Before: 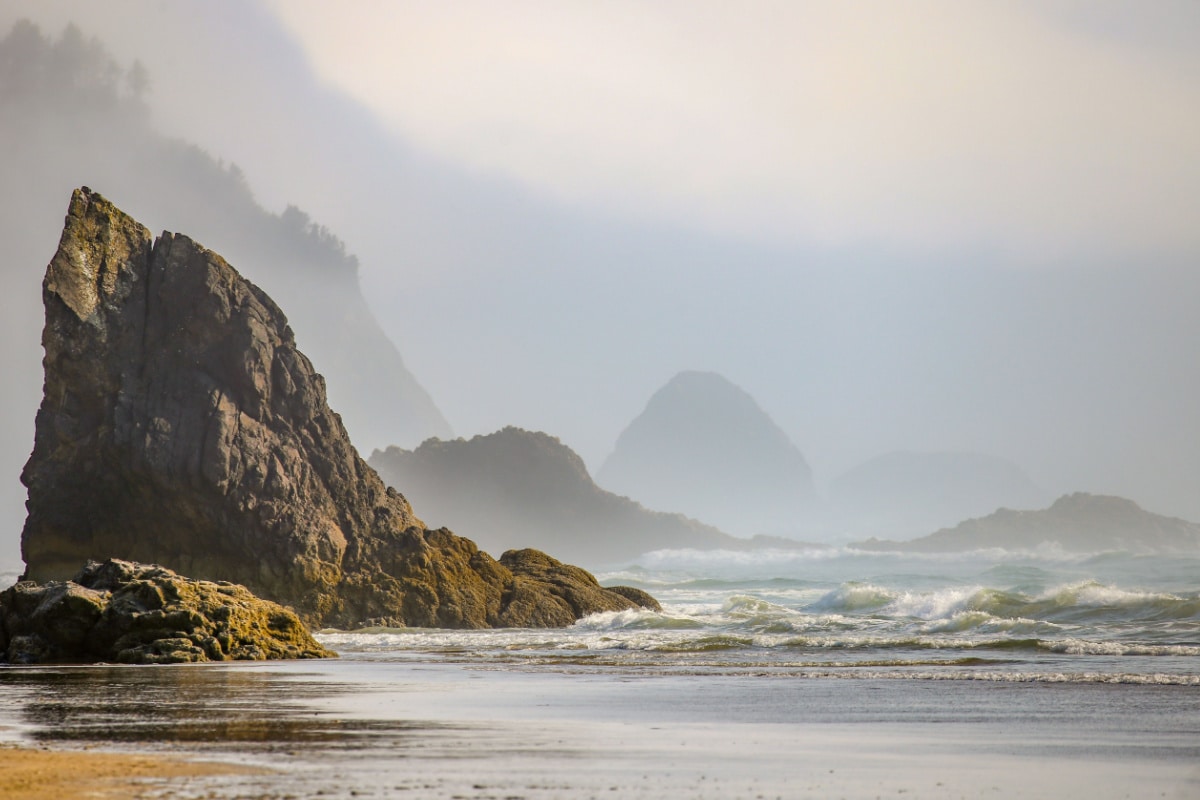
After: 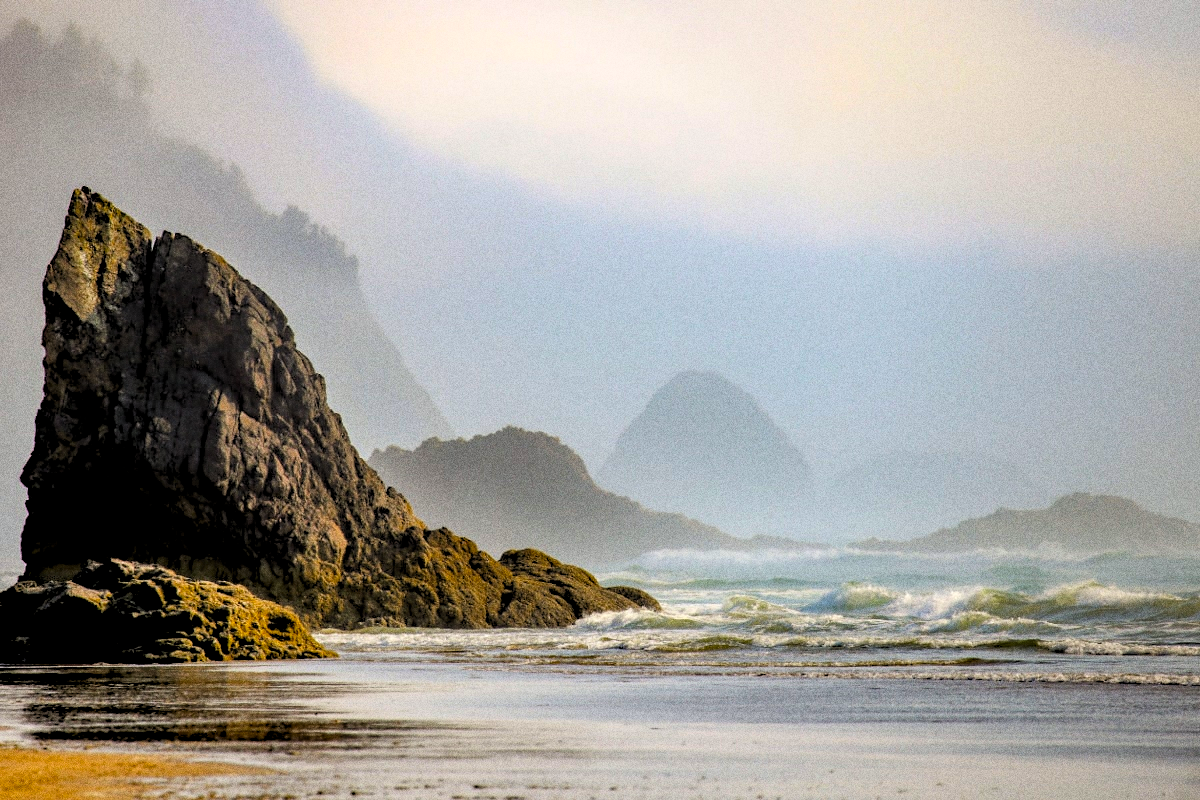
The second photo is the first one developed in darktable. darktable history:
rgb levels: levels [[0.029, 0.461, 0.922], [0, 0.5, 1], [0, 0.5, 1]]
haze removal: compatibility mode true, adaptive false
grain: coarseness 0.09 ISO, strength 40%
contrast brightness saturation: brightness -0.02, saturation 0.35
